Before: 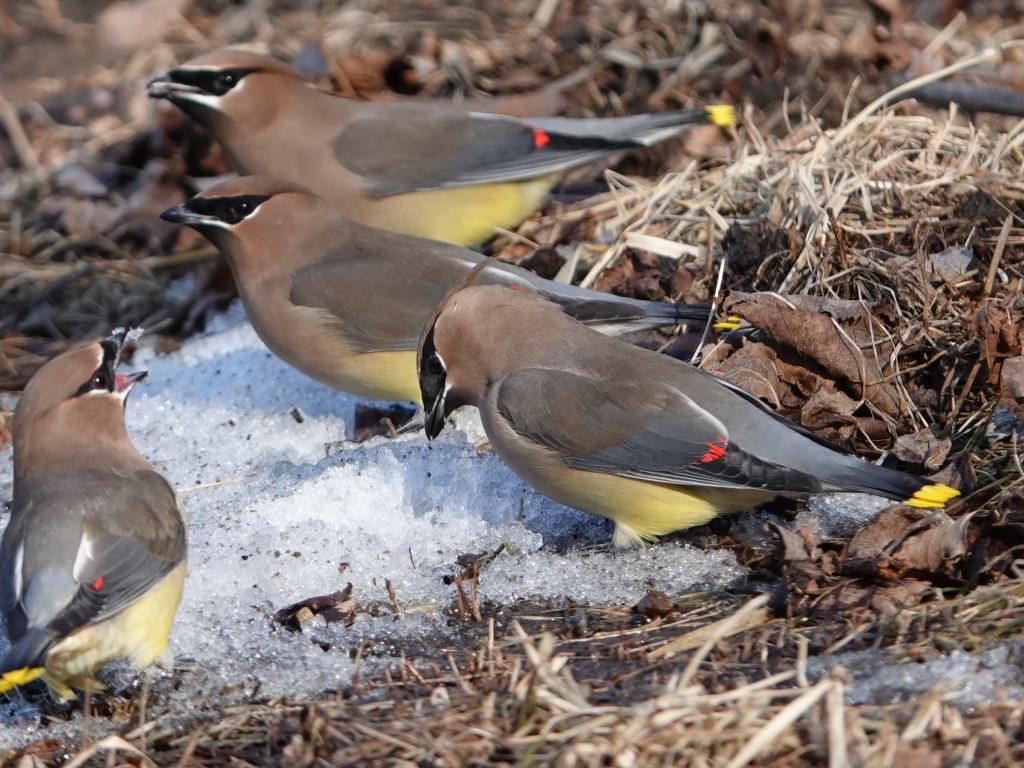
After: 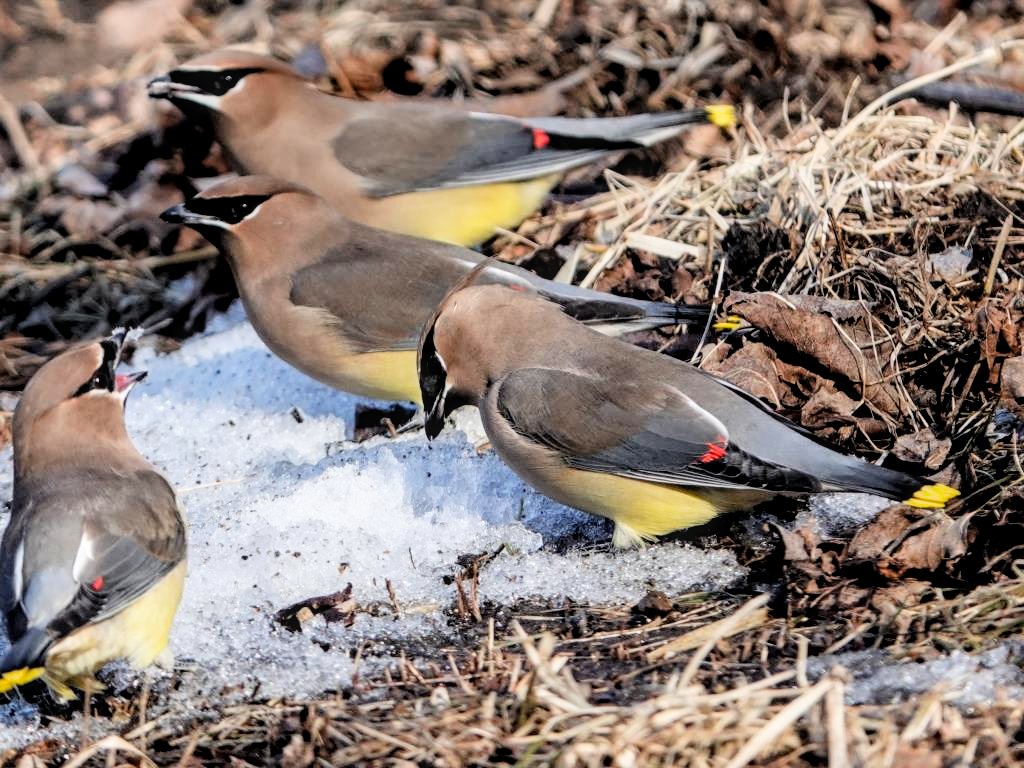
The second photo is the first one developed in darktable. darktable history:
exposure: black level correction 0, exposure 0.5 EV, compensate exposure bias true, compensate highlight preservation false
color balance rgb: perceptual saturation grading › global saturation 10%, global vibrance 10%
local contrast: on, module defaults
filmic rgb: black relative exposure -3.5 EV, white relative exposure 3.5 EV, hardness 2.44, contrast 1.4
